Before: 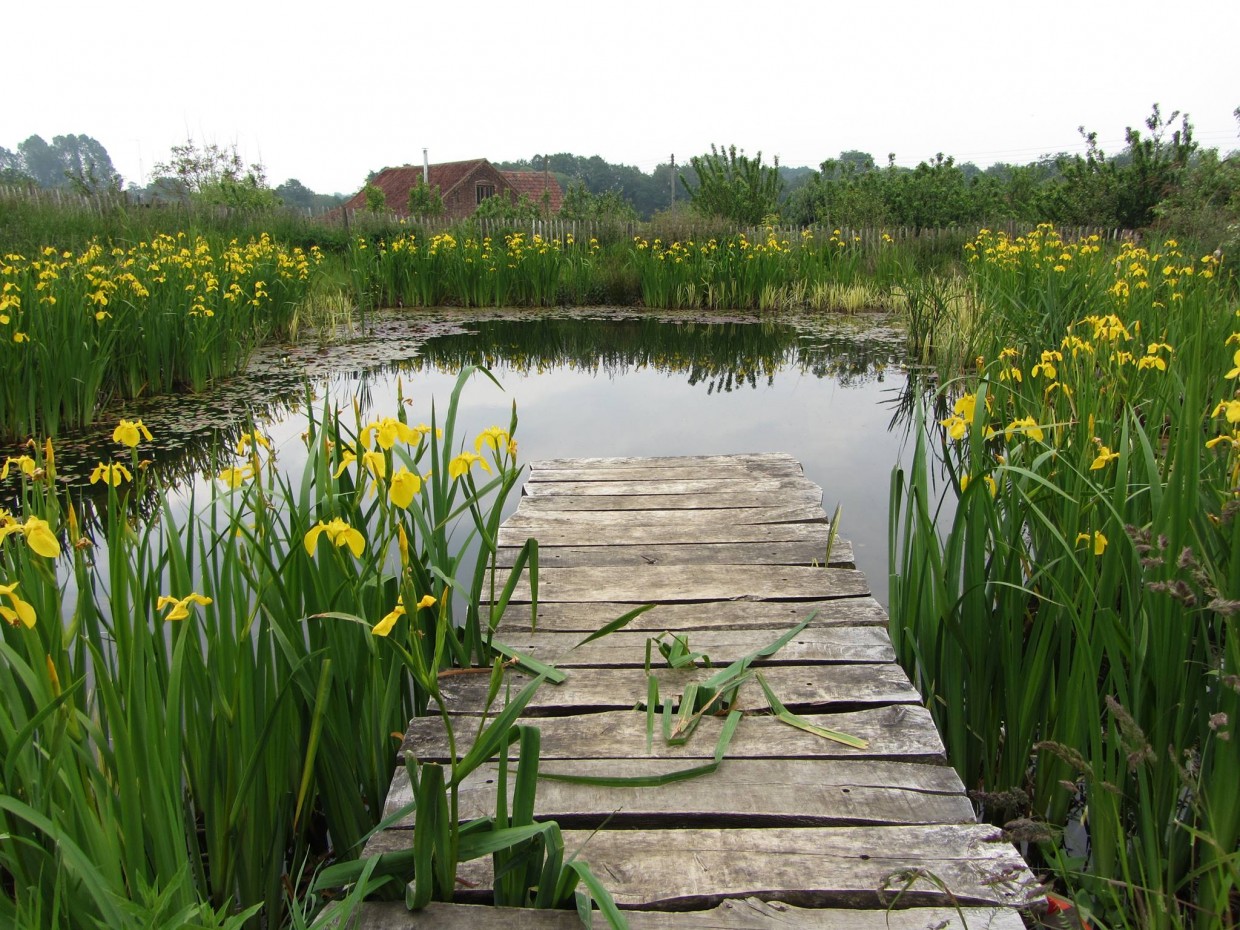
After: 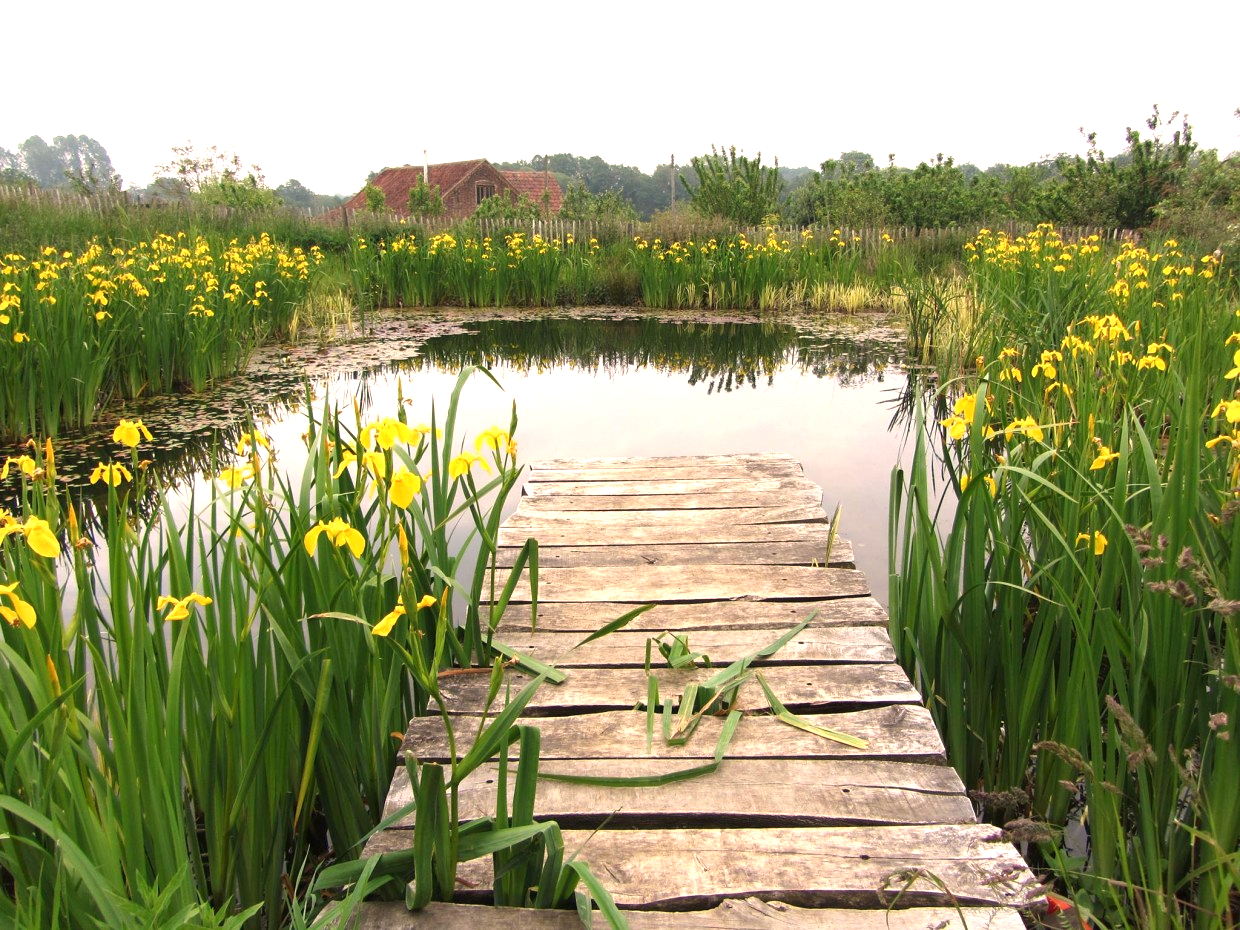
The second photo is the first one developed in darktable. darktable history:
white balance: red 1.127, blue 0.943
exposure: exposure 0.77 EV, compensate highlight preservation false
